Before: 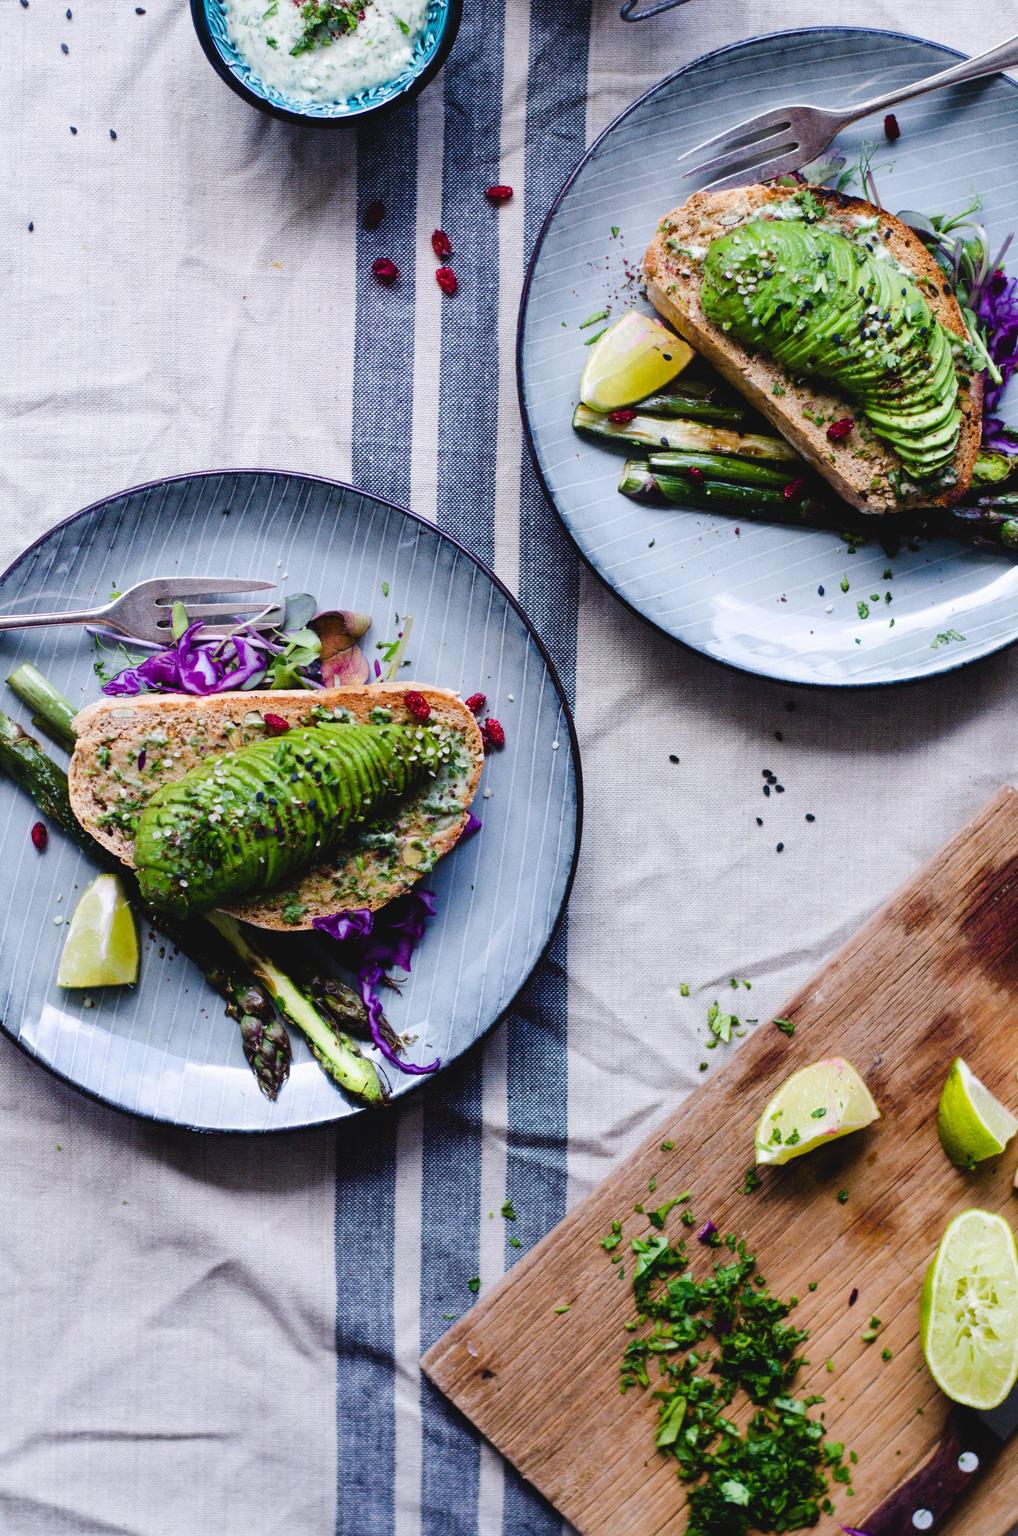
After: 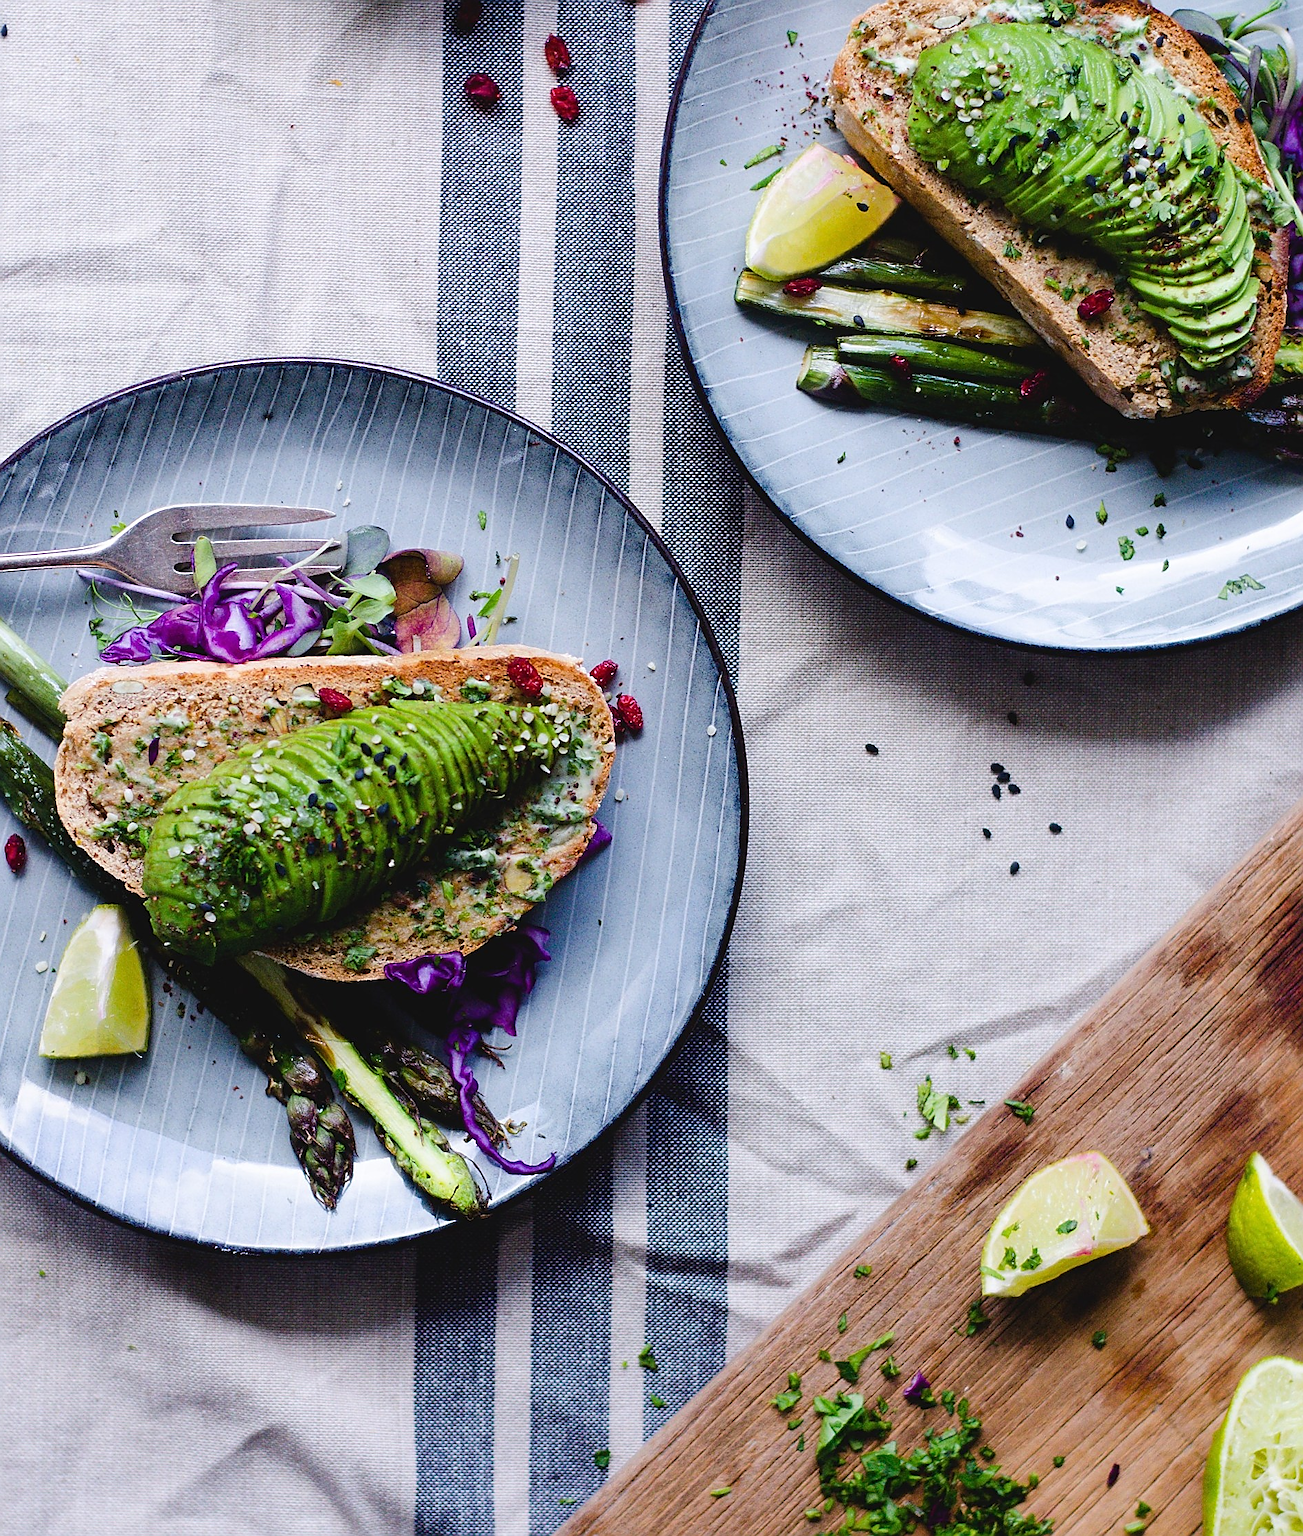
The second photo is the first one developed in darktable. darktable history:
sharpen: radius 1.375, amount 1.24, threshold 0.704
crop and rotate: left 2.799%, top 13.289%, right 2.296%, bottom 12.611%
